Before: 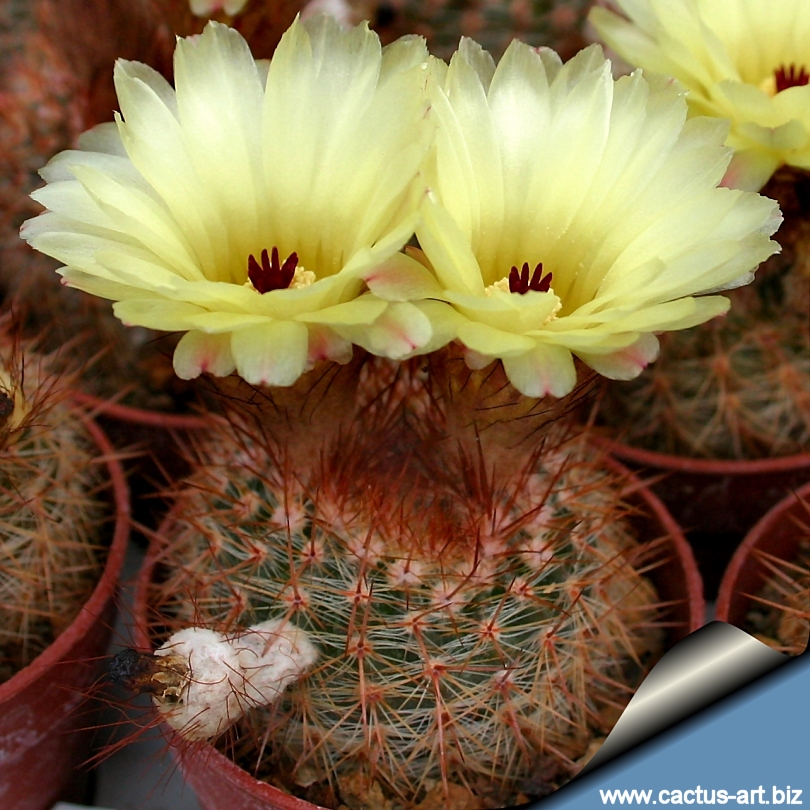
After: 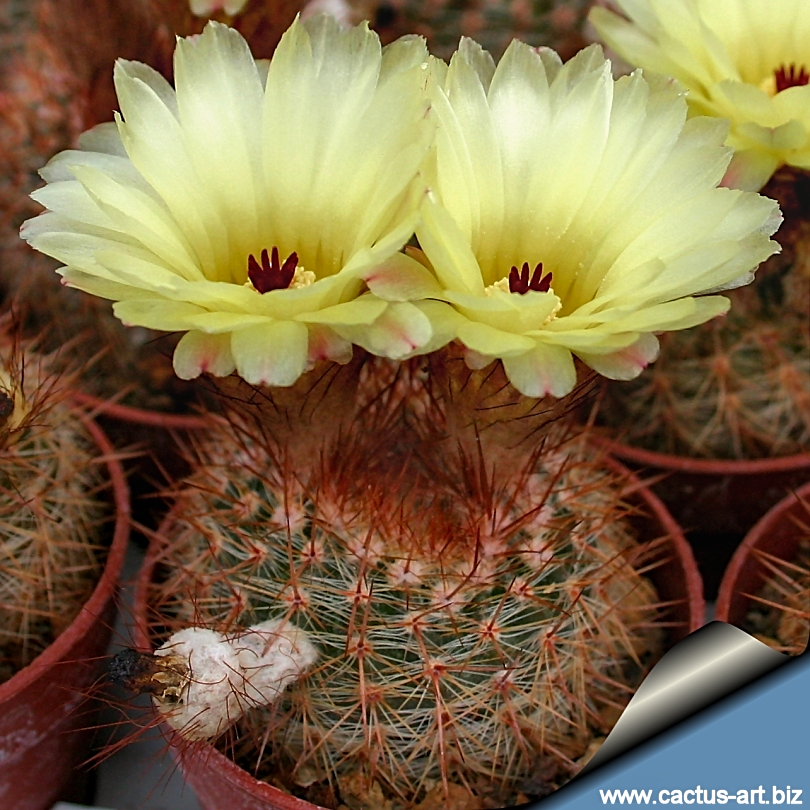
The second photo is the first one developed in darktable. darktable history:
sharpen: radius 2.529, amount 0.323
local contrast: detail 110%
